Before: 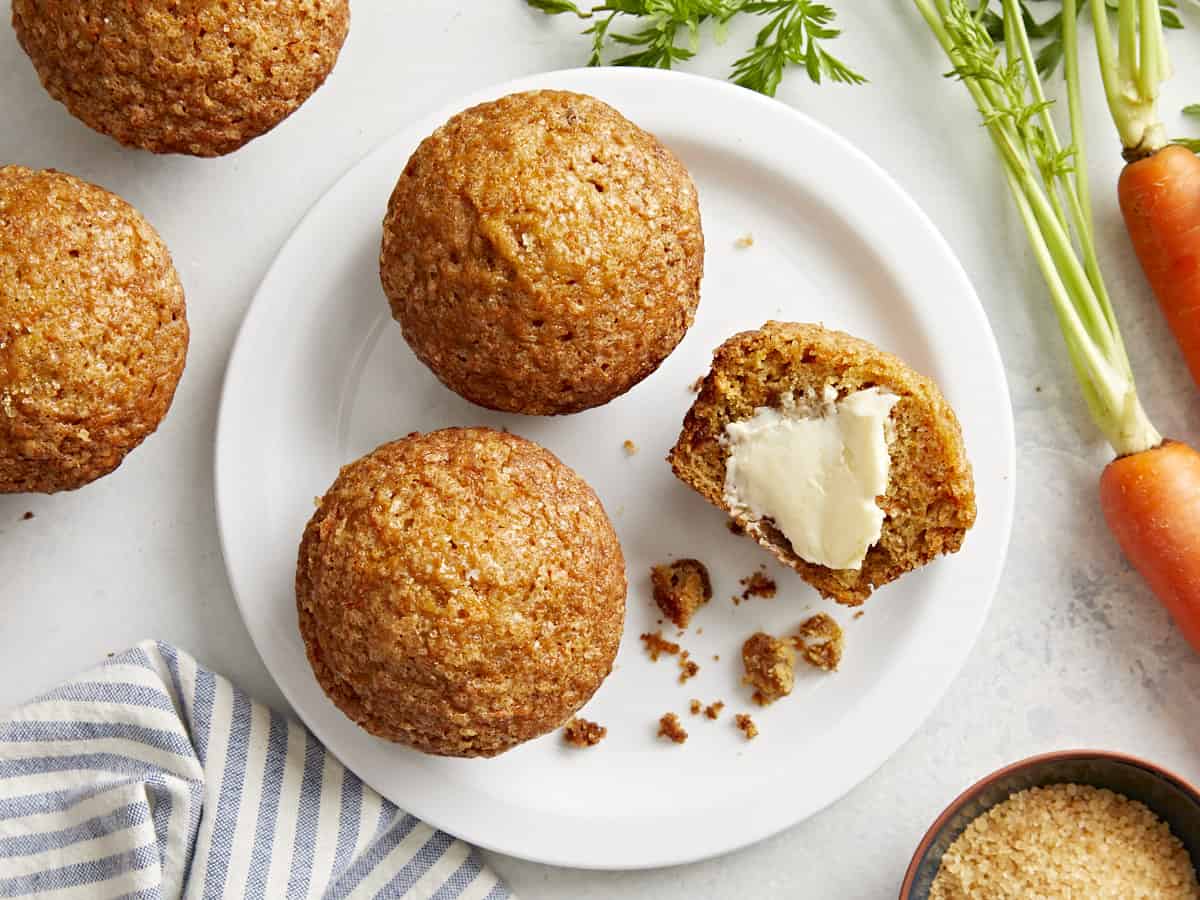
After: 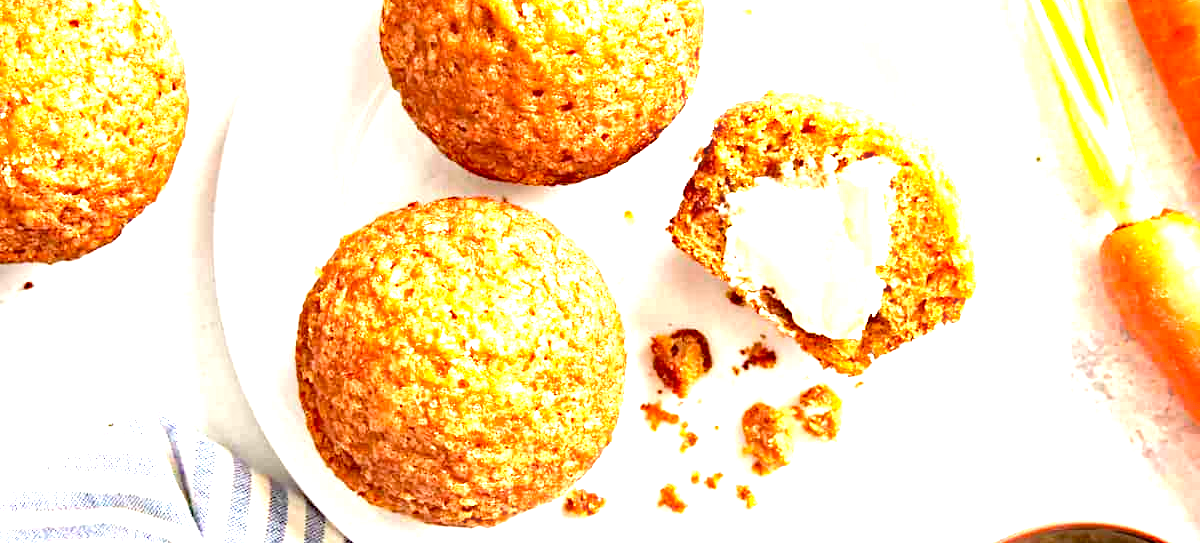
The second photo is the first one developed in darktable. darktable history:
crop and rotate: top 25.635%, bottom 13.985%
haze removal: strength 0.283, distance 0.243, compatibility mode true, adaptive false
exposure: exposure 1.998 EV, compensate highlight preservation false
